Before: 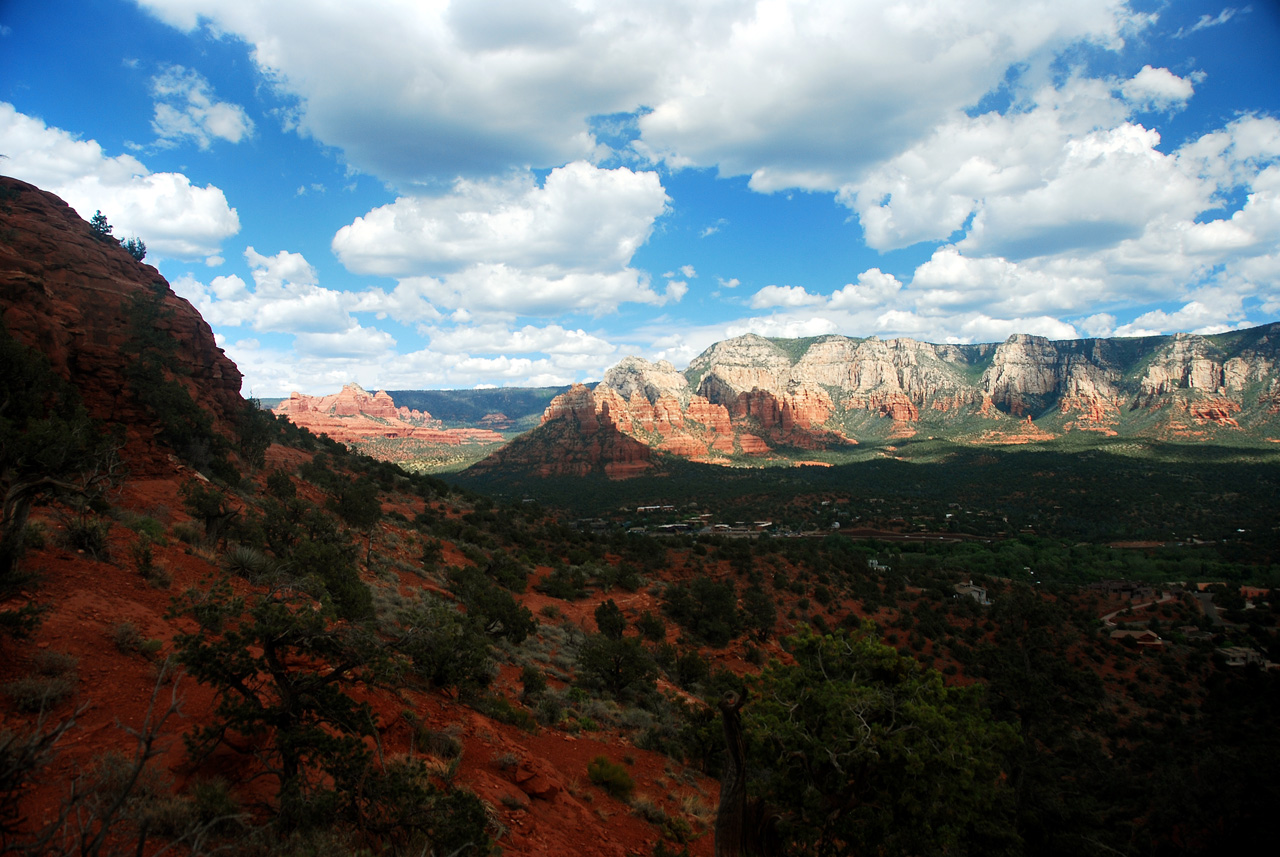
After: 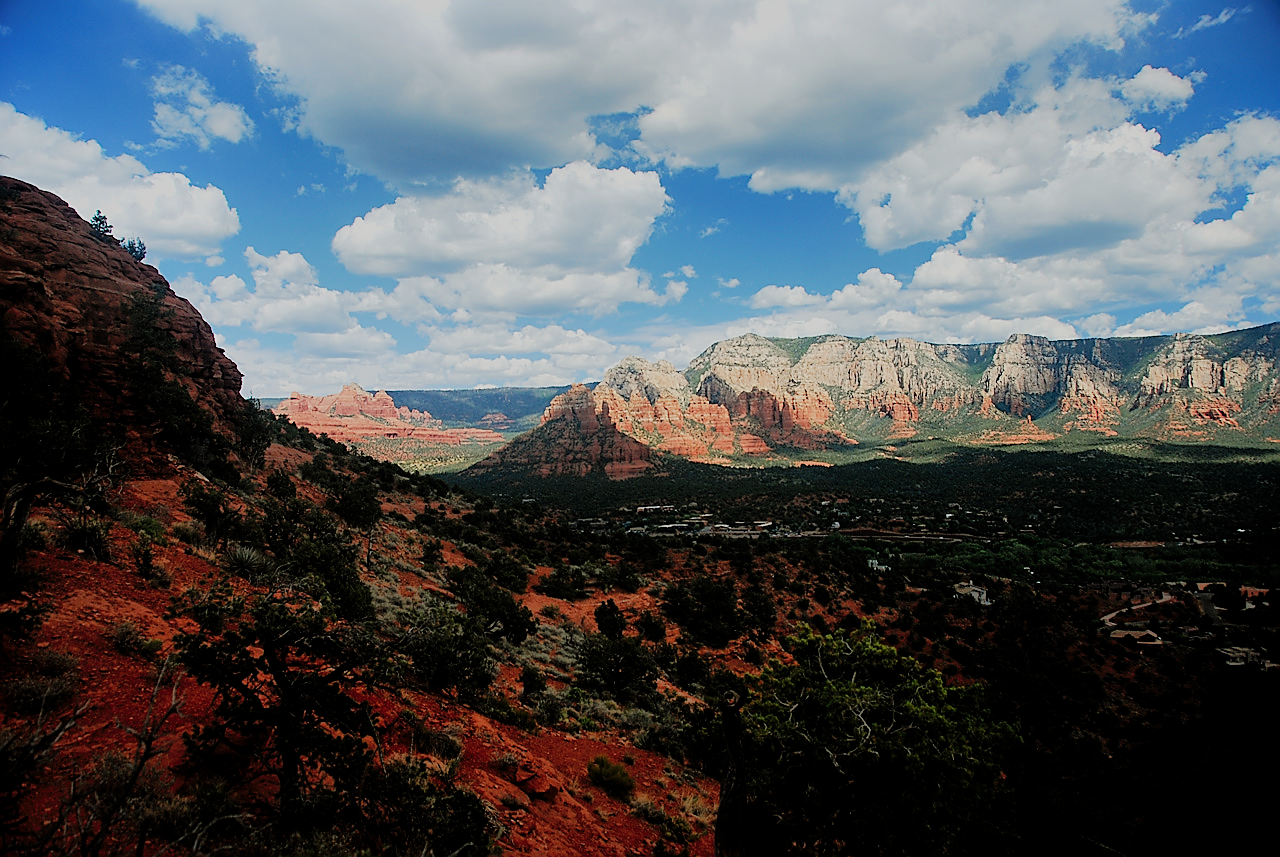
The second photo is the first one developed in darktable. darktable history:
shadows and highlights: on, module defaults
sharpen: radius 1.38, amount 1.258, threshold 0.793
filmic rgb: middle gray luminance 28.91%, black relative exposure -10.38 EV, white relative exposure 5.49 EV, threshold 5.99 EV, target black luminance 0%, hardness 3.92, latitude 1.16%, contrast 1.12, highlights saturation mix 3.88%, shadows ↔ highlights balance 14.91%, enable highlight reconstruction true
